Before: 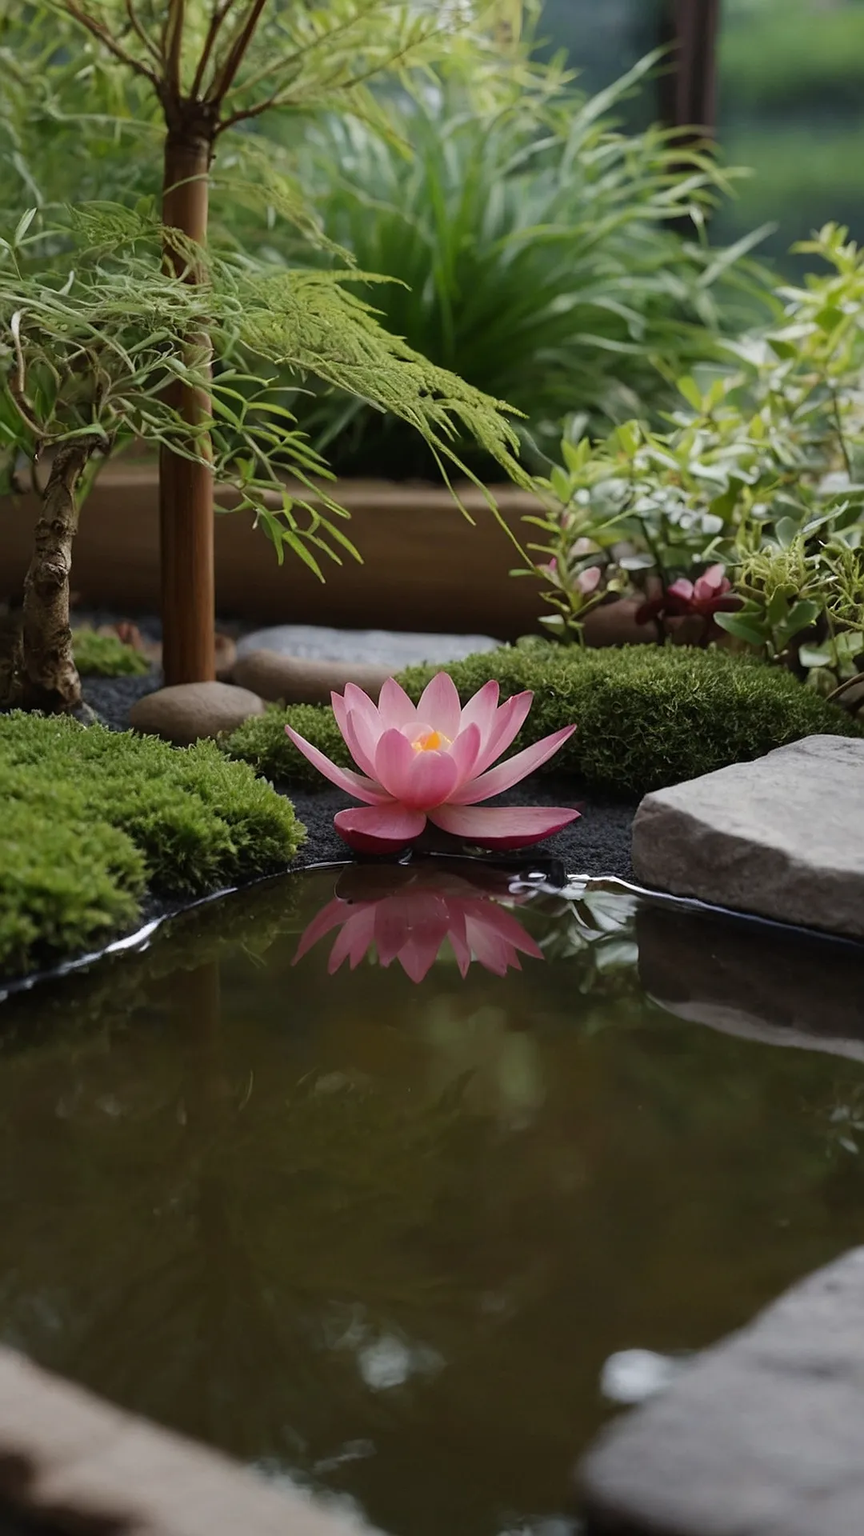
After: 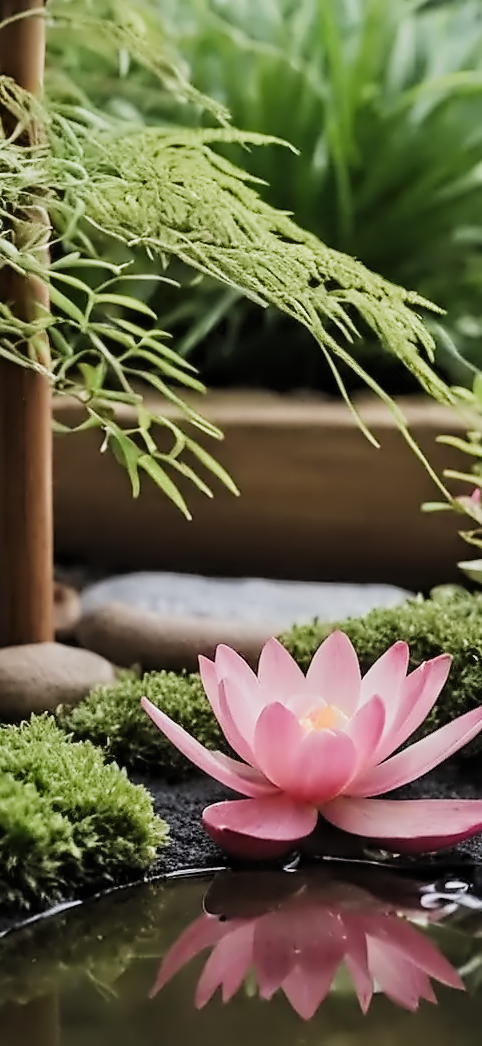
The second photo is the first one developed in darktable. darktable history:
exposure: exposure 1.001 EV, compensate highlight preservation false
contrast brightness saturation: contrast 0.055
tone equalizer: on, module defaults
crop: left 19.928%, top 10.904%, right 35.408%, bottom 34.611%
contrast equalizer: y [[0.5, 0.542, 0.583, 0.625, 0.667, 0.708], [0.5 ×6], [0.5 ×6], [0, 0.033, 0.067, 0.1, 0.133, 0.167], [0, 0.05, 0.1, 0.15, 0.2, 0.25]]
filmic rgb: black relative exposure -7.65 EV, white relative exposure 4.56 EV, hardness 3.61, contrast 0.998, color science v5 (2021), contrast in shadows safe, contrast in highlights safe
